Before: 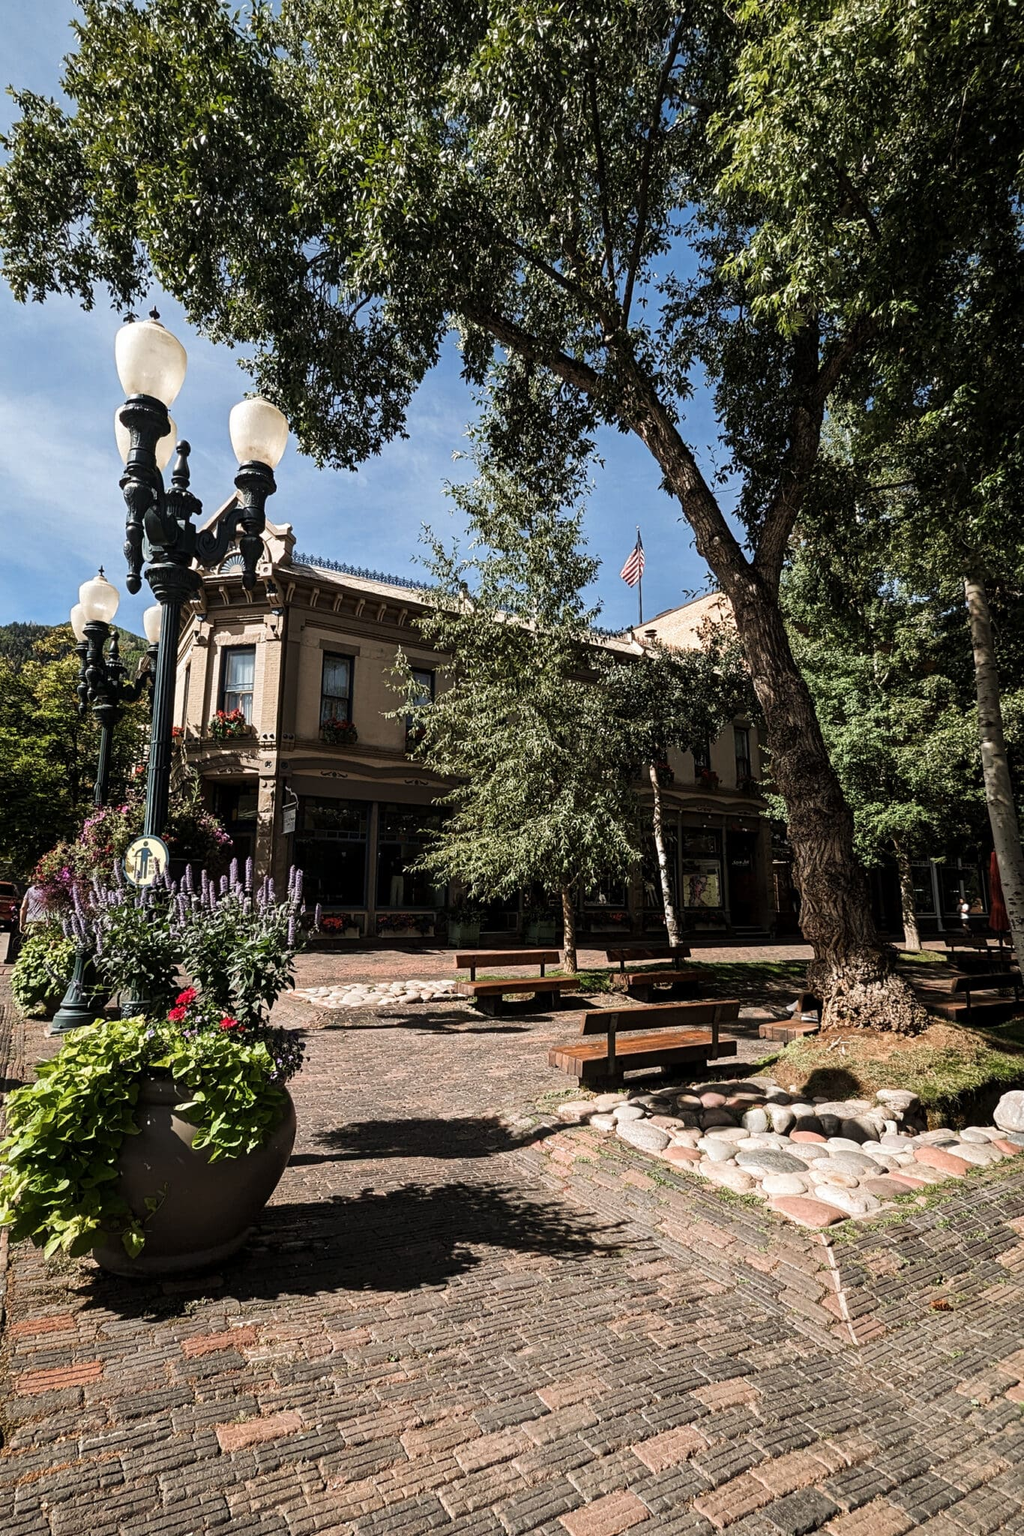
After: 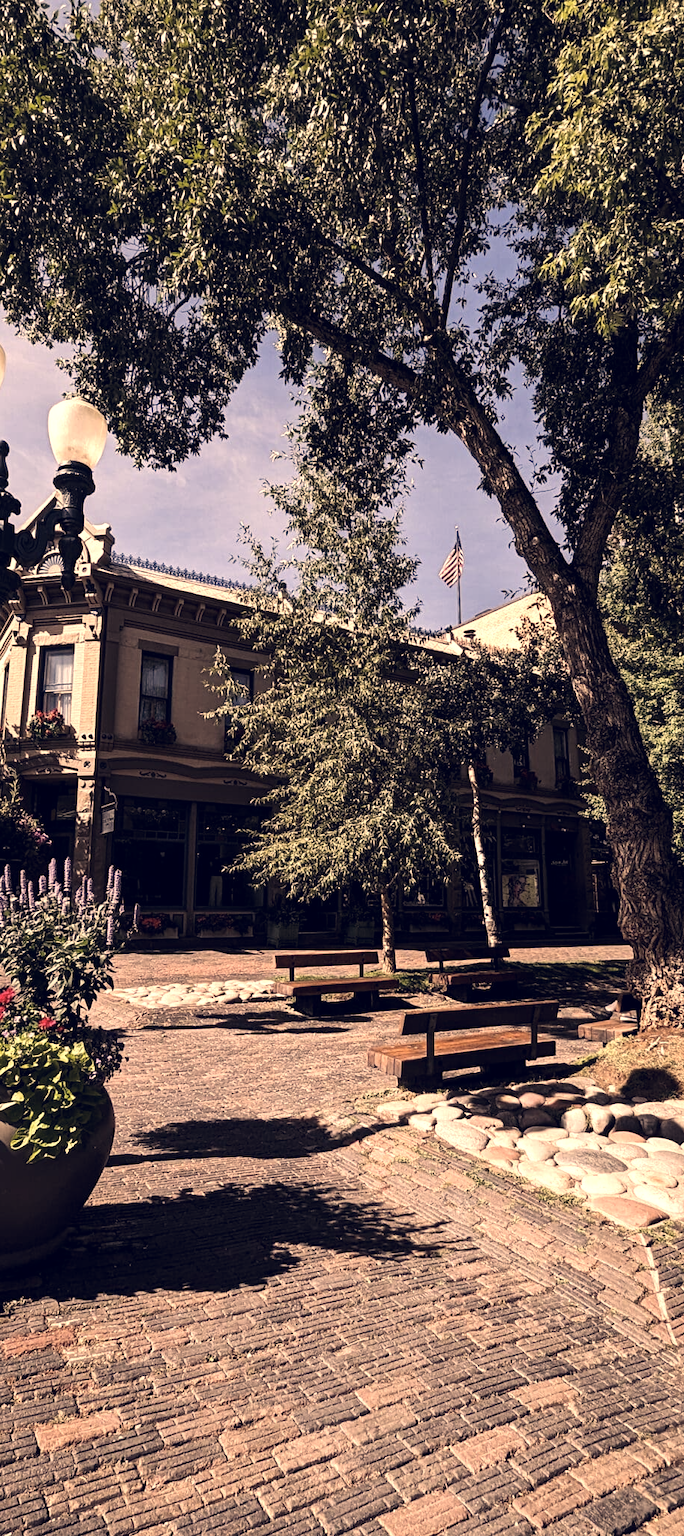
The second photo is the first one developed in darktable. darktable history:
tone equalizer: -8 EV -0.417 EV, -7 EV -0.389 EV, -6 EV -0.333 EV, -5 EV -0.222 EV, -3 EV 0.222 EV, -2 EV 0.333 EV, -1 EV 0.389 EV, +0 EV 0.417 EV, edges refinement/feathering 500, mask exposure compensation -1.57 EV, preserve details no
crop and rotate: left 17.732%, right 15.423%
color correction: highlights a* 19.59, highlights b* 27.49, shadows a* 3.46, shadows b* -17.28, saturation 0.73
